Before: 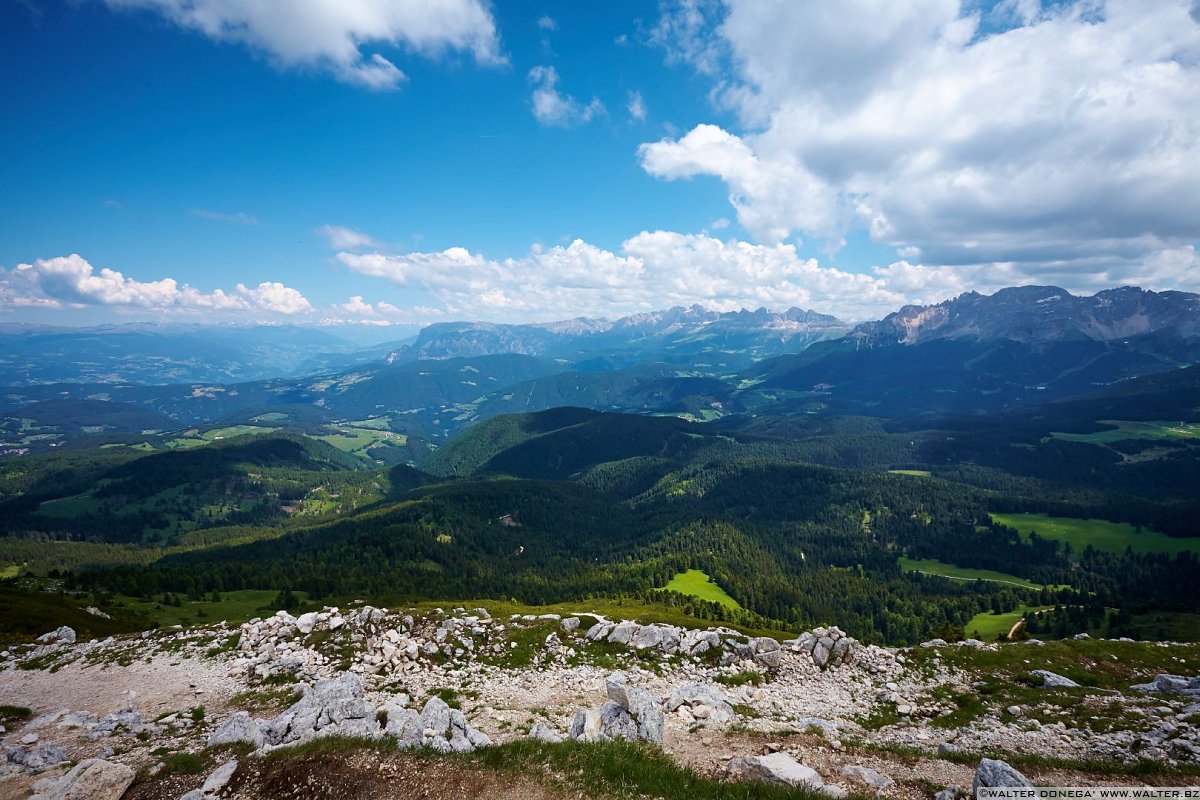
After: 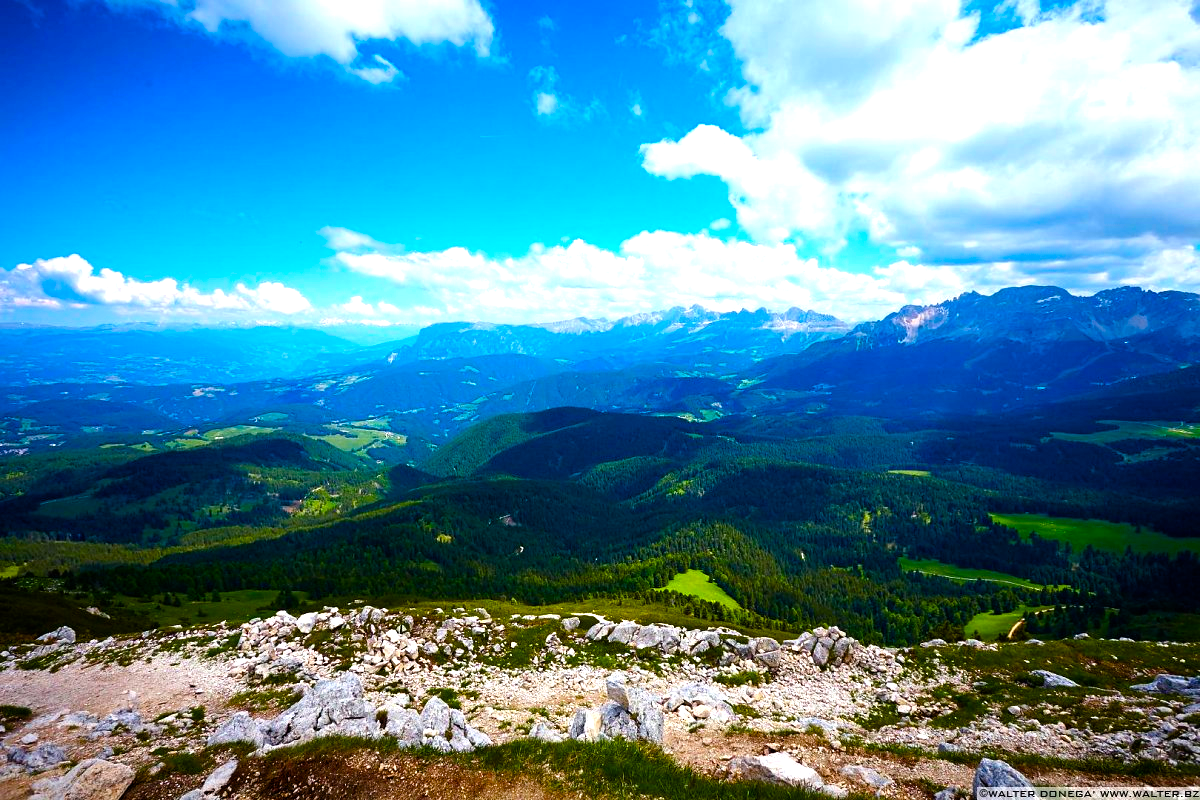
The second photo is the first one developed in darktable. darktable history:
color balance rgb: linear chroma grading › global chroma 20.445%, perceptual saturation grading › global saturation 20%, perceptual saturation grading › highlights -24.883%, perceptual saturation grading › shadows 25.233%, global vibrance 25.02%, contrast 19.814%
color correction: highlights b* -0.04, saturation 1.29
exposure: black level correction 0, exposure 0.301 EV, compensate highlight preservation false
